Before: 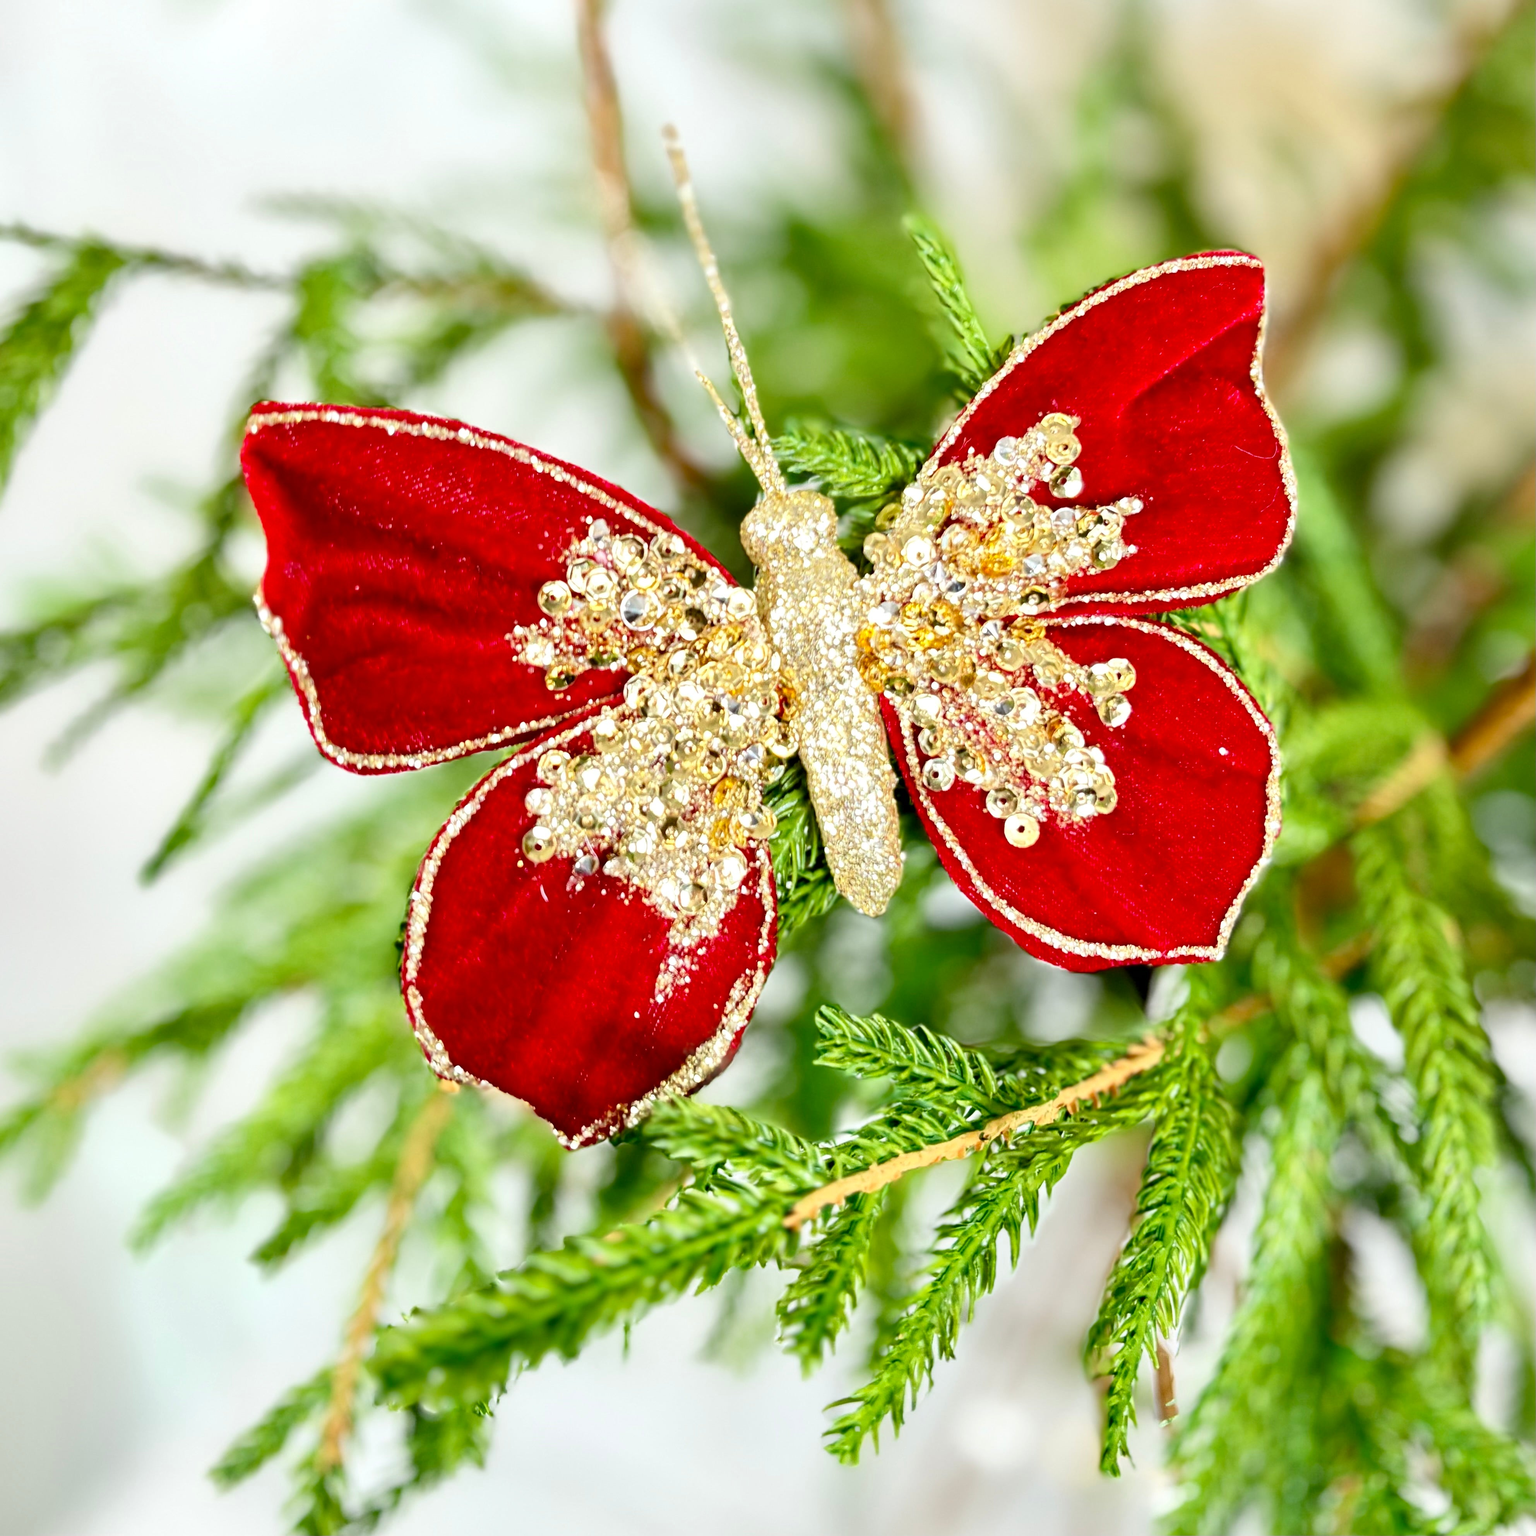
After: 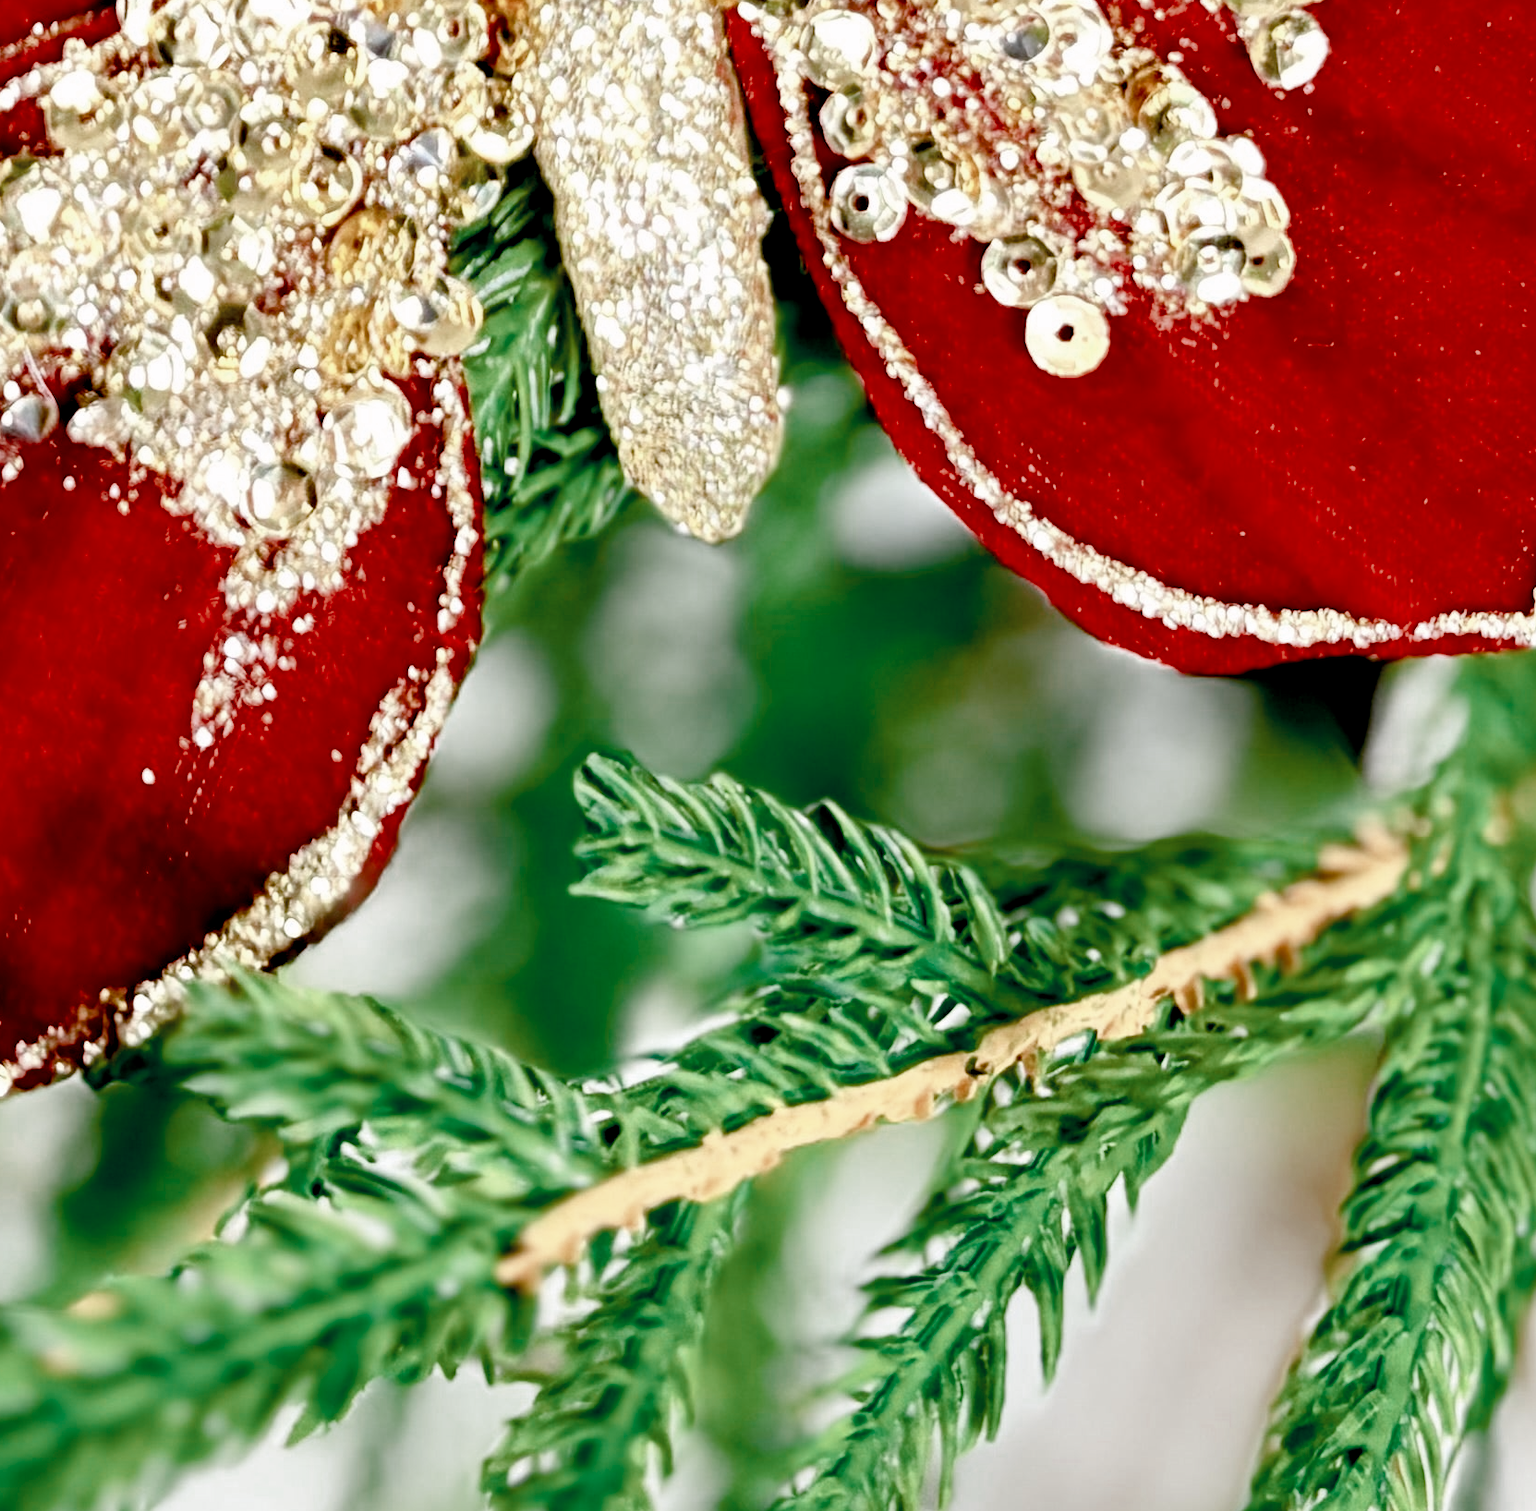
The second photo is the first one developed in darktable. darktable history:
color zones: curves: ch0 [(0, 0.5) (0.125, 0.4) (0.25, 0.5) (0.375, 0.4) (0.5, 0.4) (0.625, 0.35) (0.75, 0.35) (0.875, 0.5)]; ch1 [(0, 0.35) (0.125, 0.45) (0.25, 0.35) (0.375, 0.35) (0.5, 0.35) (0.625, 0.35) (0.75, 0.45) (0.875, 0.35)]; ch2 [(0, 0.6) (0.125, 0.5) (0.25, 0.5) (0.375, 0.6) (0.5, 0.6) (0.625, 0.5) (0.75, 0.5) (0.875, 0.5)]
crop: left 37.43%, top 44.917%, right 20.655%, bottom 13.849%
color balance rgb: shadows lift › hue 86.1°, highlights gain › chroma 0.294%, highlights gain › hue 332.65°, global offset › luminance -1.423%, linear chroma grading › shadows 15.439%, perceptual saturation grading › global saturation 20%, perceptual saturation grading › highlights -50.15%, perceptual saturation grading › shadows 30.603%
